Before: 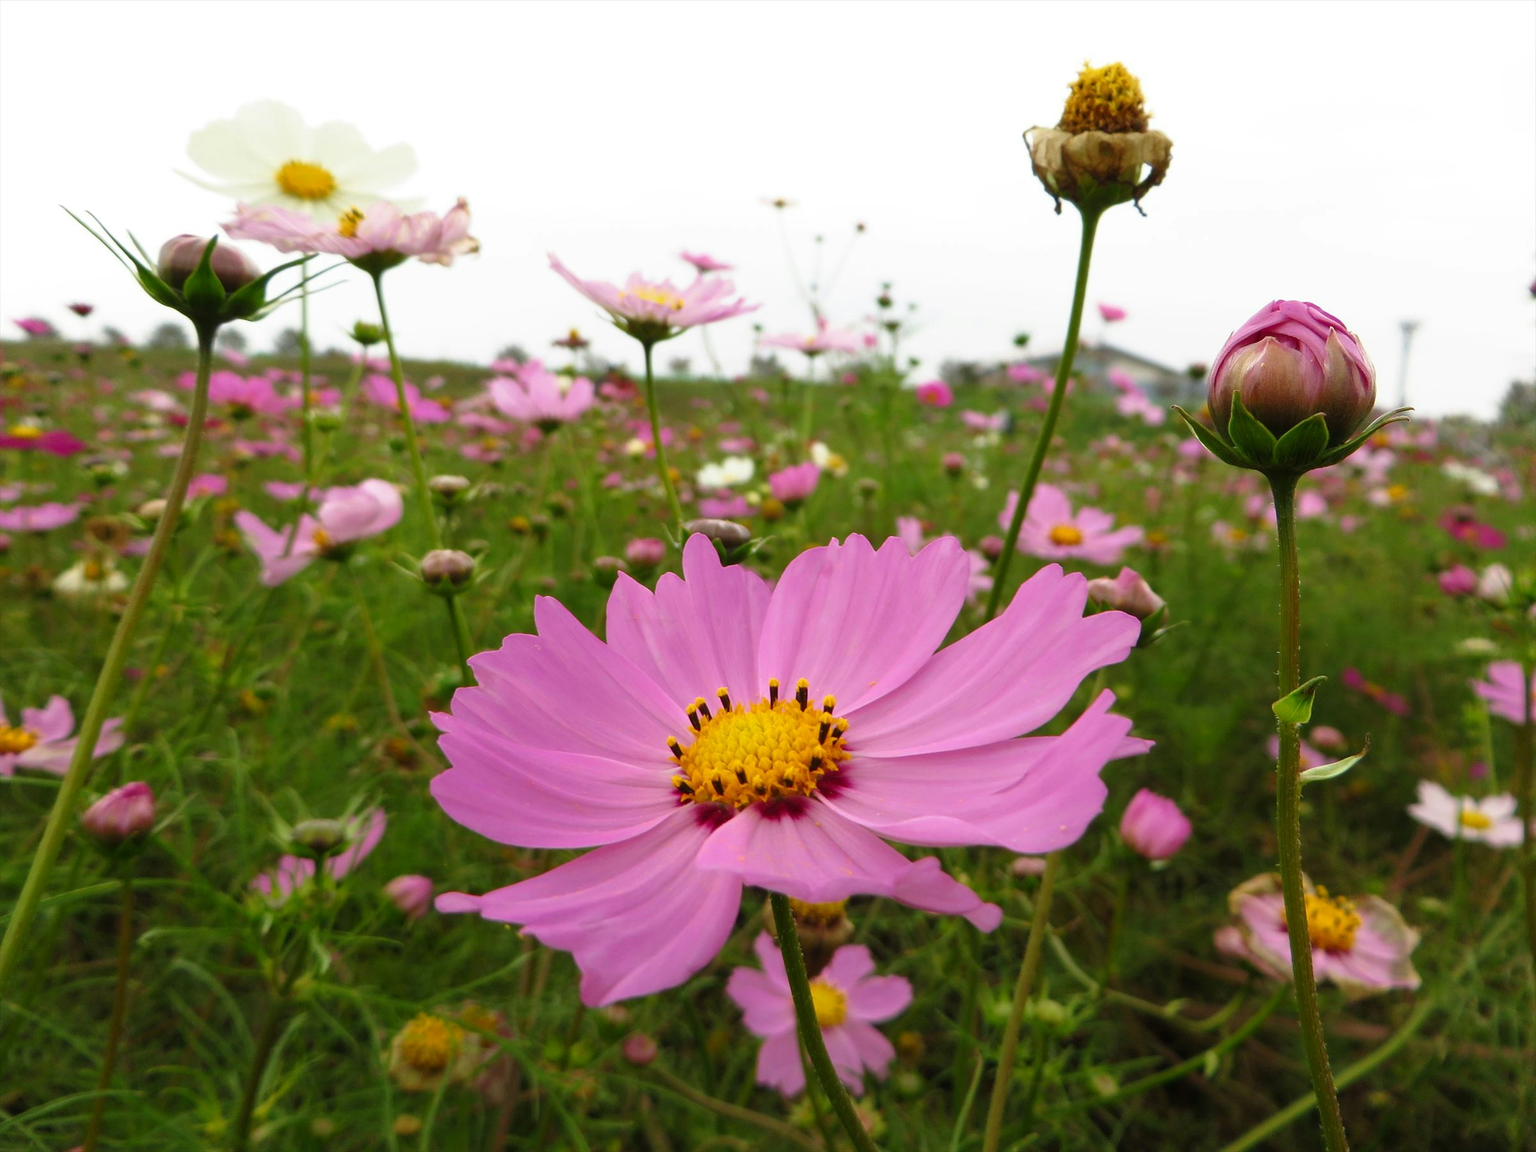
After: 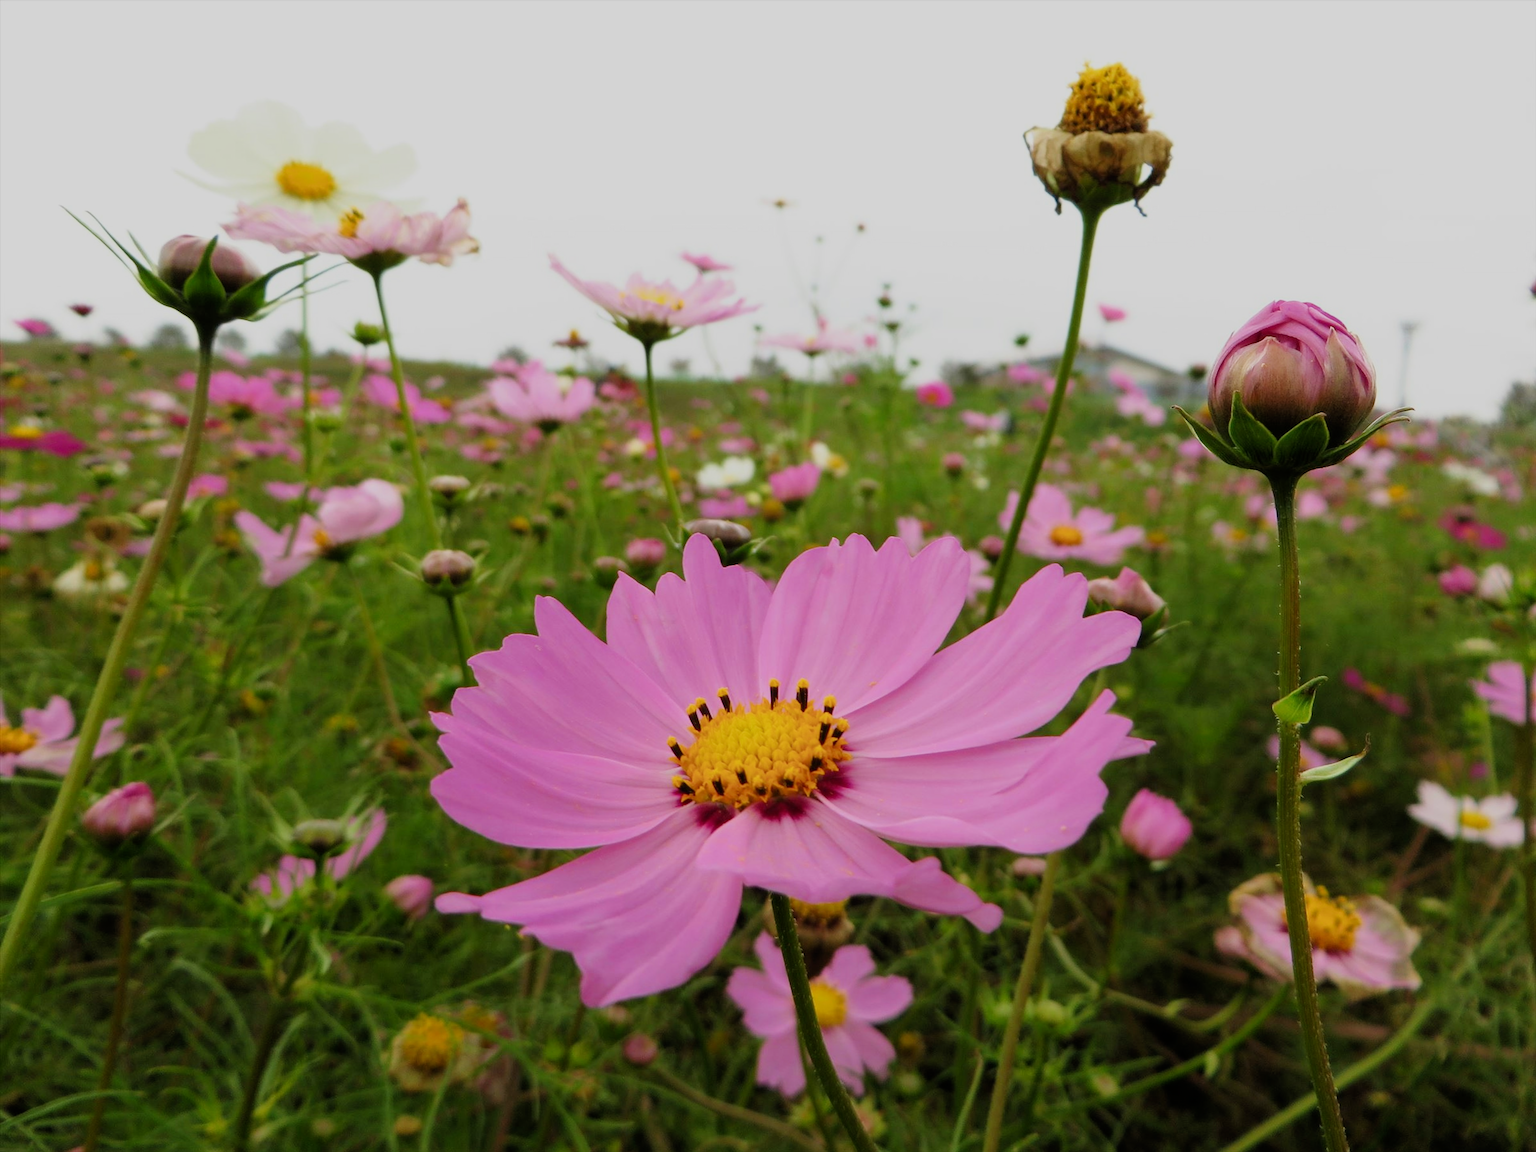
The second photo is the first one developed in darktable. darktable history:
filmic rgb: black relative exposure -7.65 EV, white relative exposure 4.56 EV, threshold 5.98 EV, hardness 3.61, enable highlight reconstruction true
